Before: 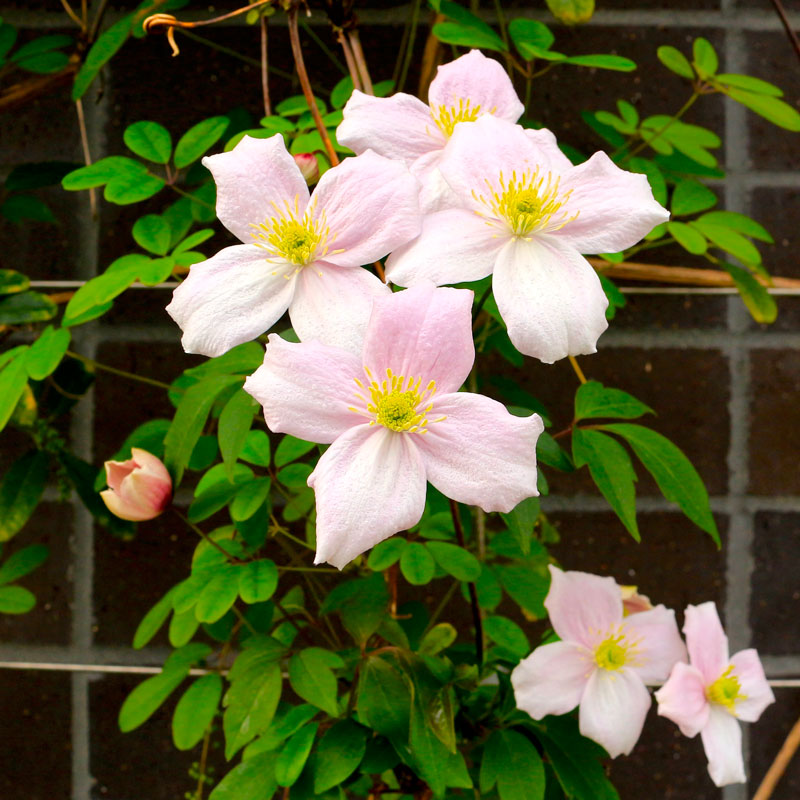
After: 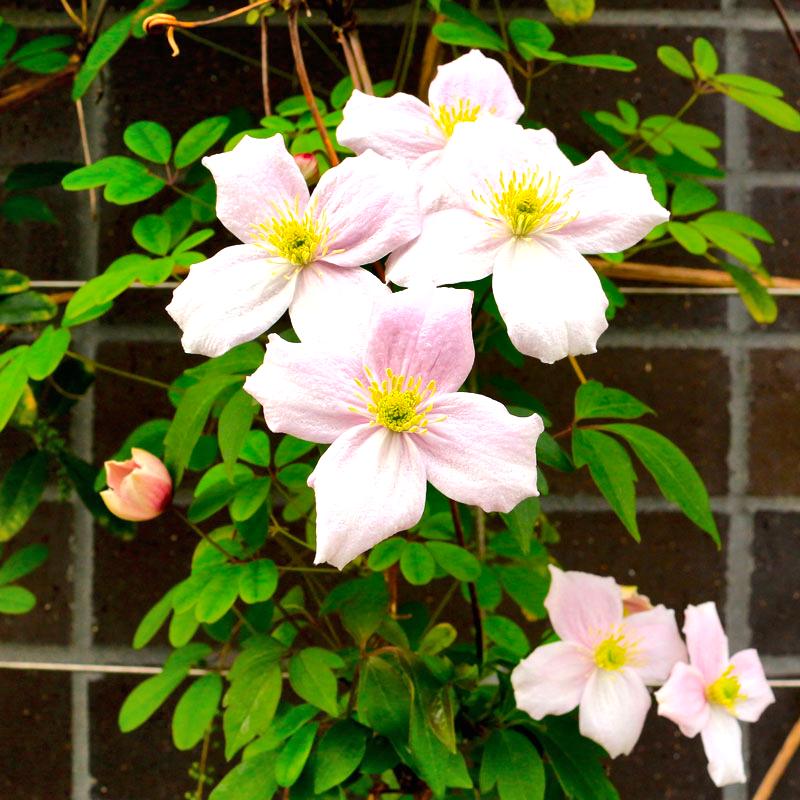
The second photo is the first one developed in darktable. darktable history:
shadows and highlights: white point adjustment -3.64, highlights -63.34, highlights color adjustment 42%, soften with gaussian
exposure: black level correction 0, exposure 0.5 EV, compensate highlight preservation false
